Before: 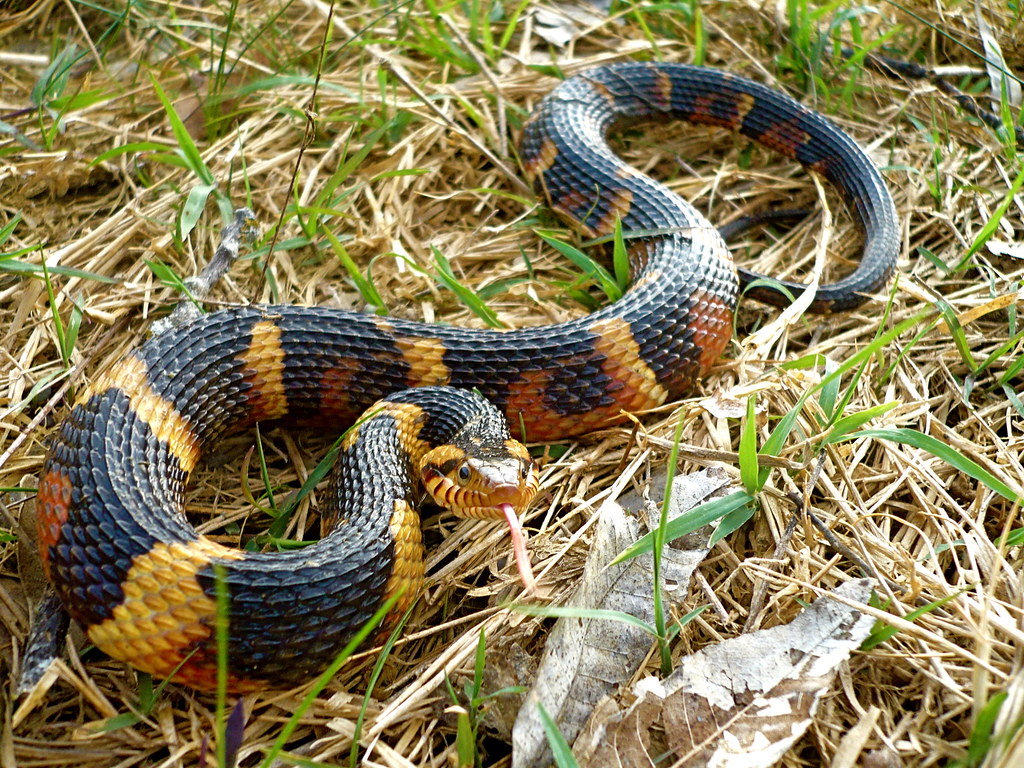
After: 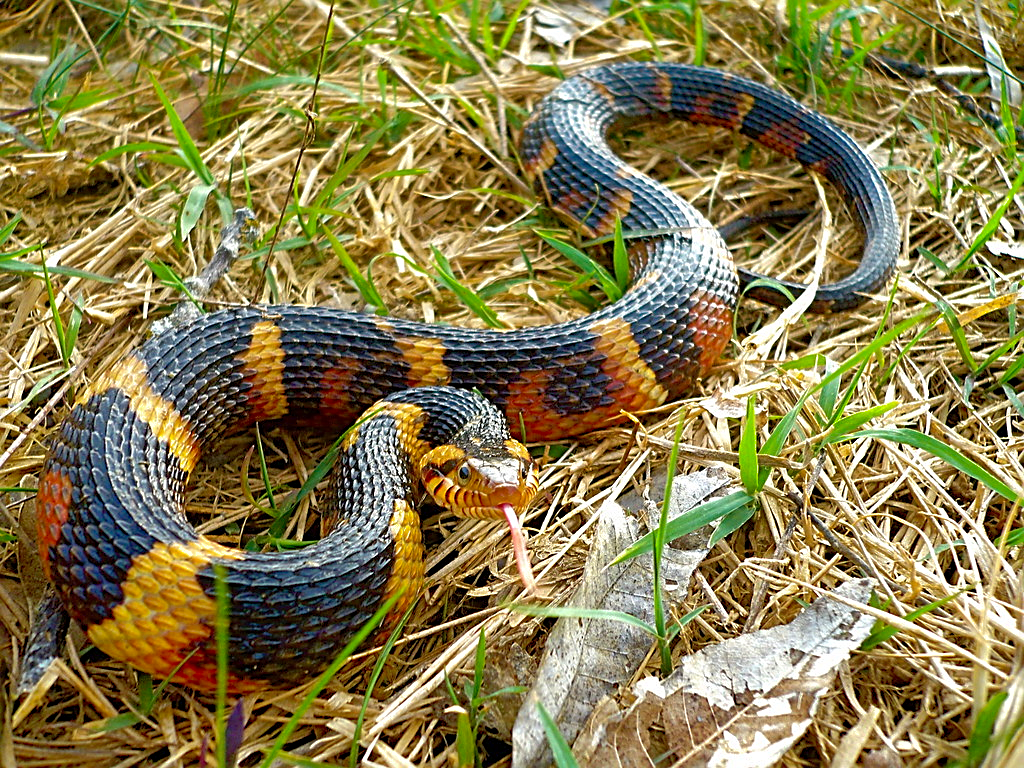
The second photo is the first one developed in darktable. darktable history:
shadows and highlights: on, module defaults
contrast brightness saturation: contrast 0.08, saturation 0.2
tone equalizer: -8 EV 0.06 EV, smoothing diameter 25%, edges refinement/feathering 10, preserve details guided filter
sharpen: on, module defaults
